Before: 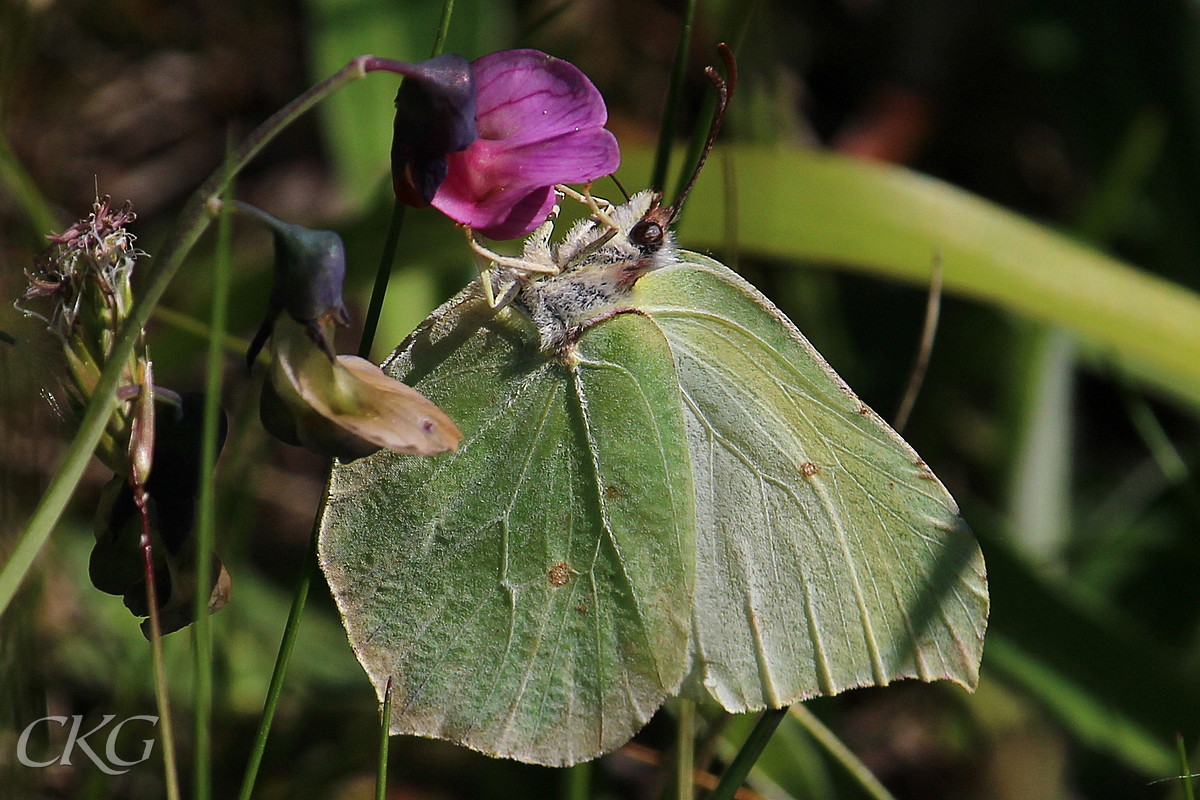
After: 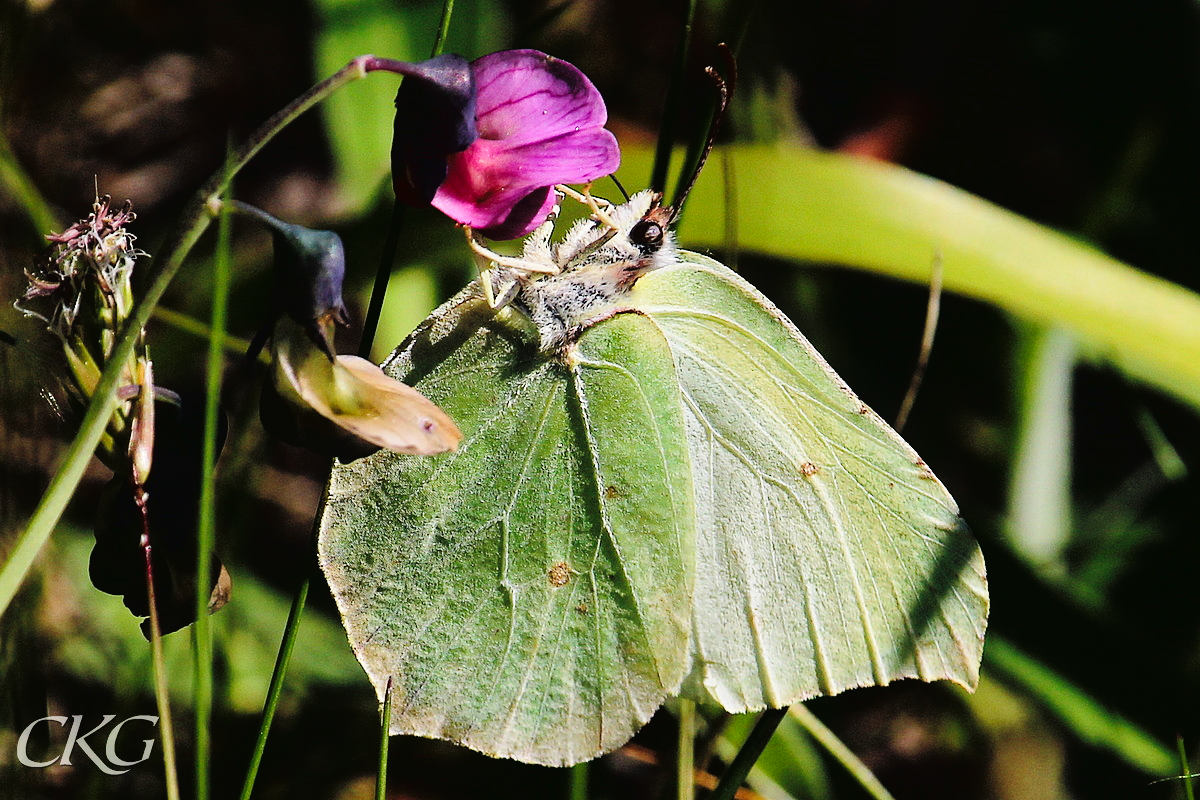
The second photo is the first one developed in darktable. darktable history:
bloom: size 3%, threshold 100%, strength 0%
base curve: curves: ch0 [(0, 0) (0.028, 0.03) (0.121, 0.232) (0.46, 0.748) (0.859, 0.968) (1, 1)], preserve colors none
tone curve: curves: ch0 [(0, 0.019) (0.11, 0.036) (0.259, 0.214) (0.378, 0.365) (0.499, 0.529) (1, 1)], color space Lab, linked channels, preserve colors none
